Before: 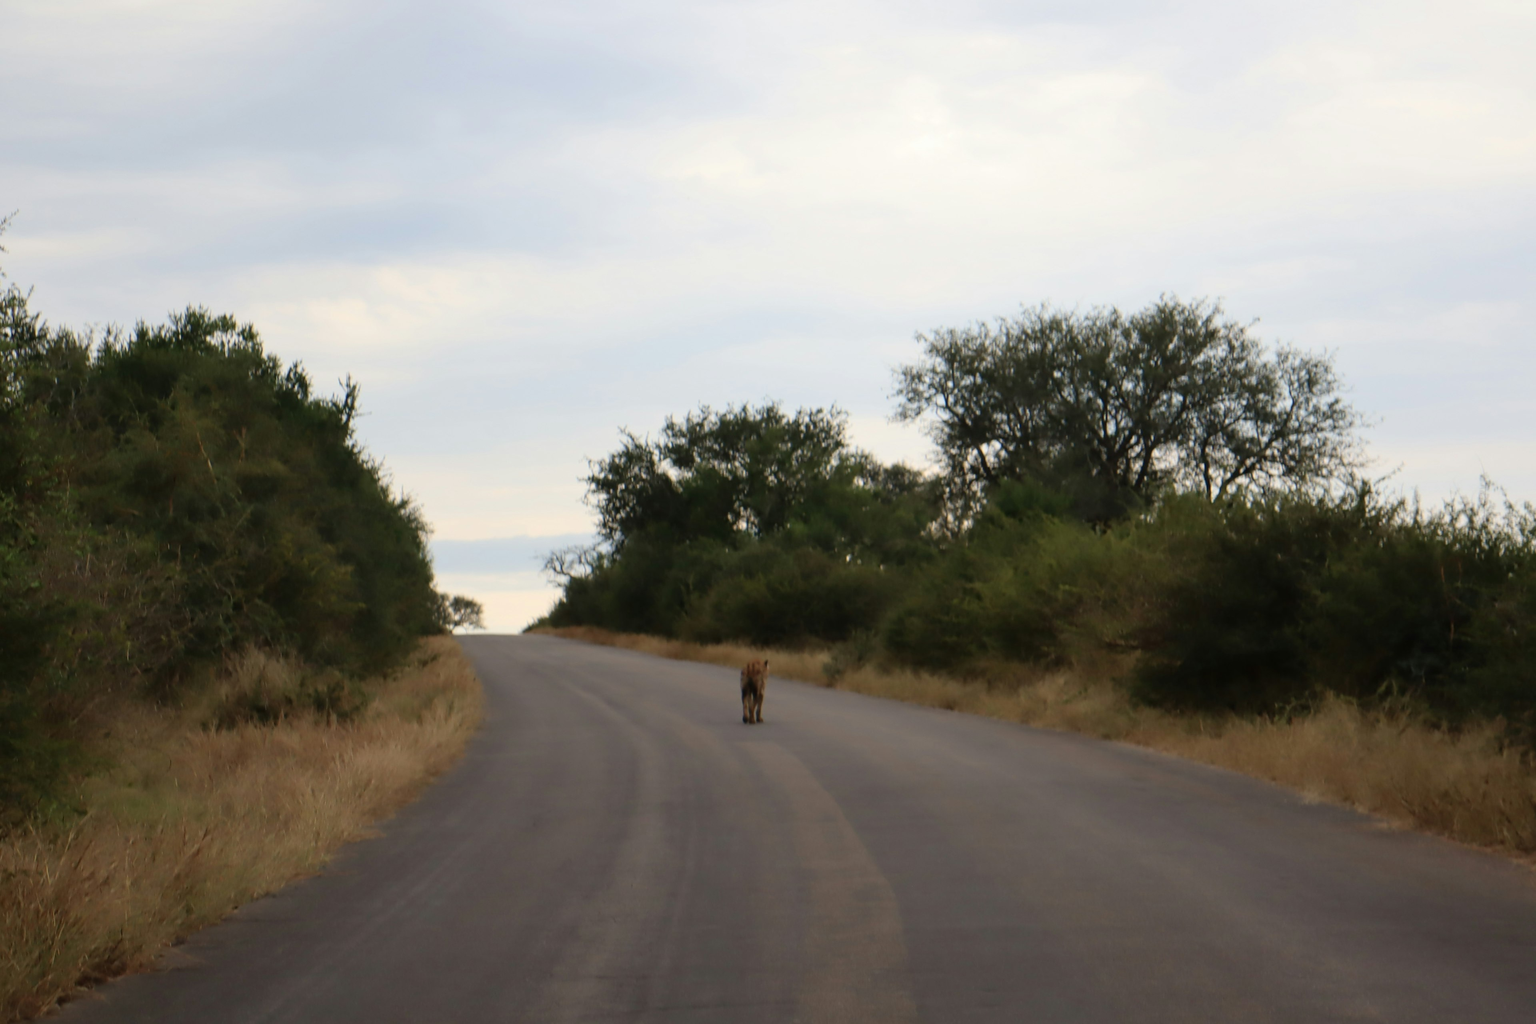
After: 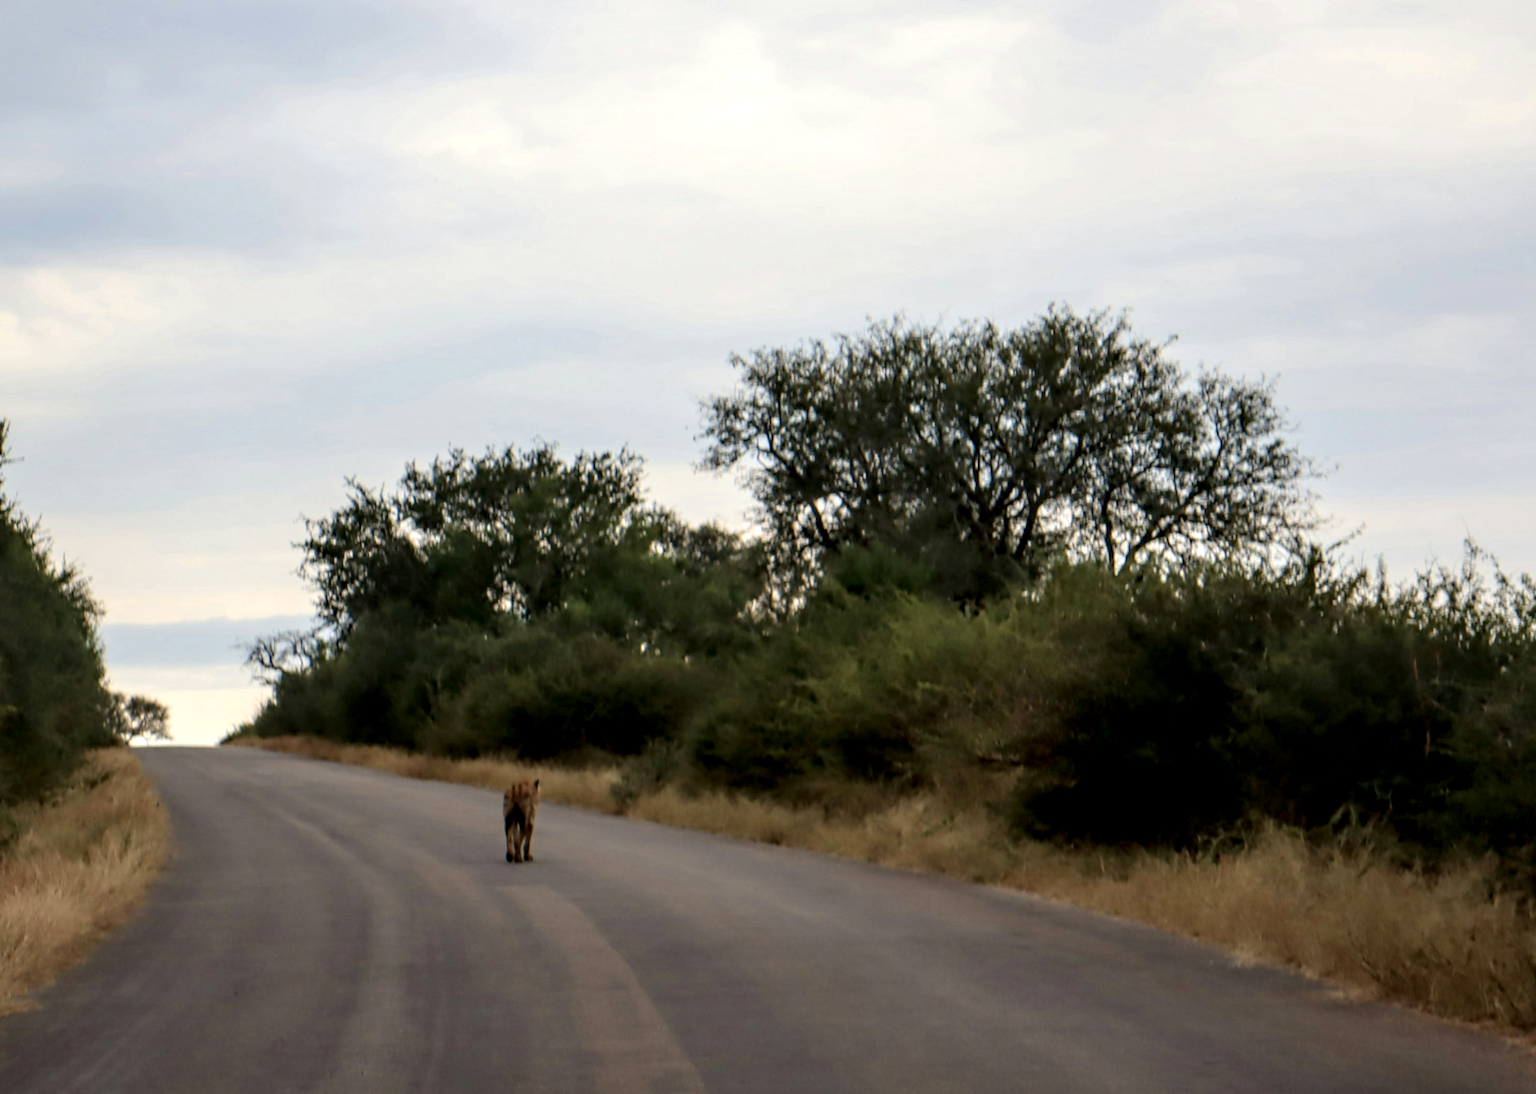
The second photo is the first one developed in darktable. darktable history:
crop: left 23.001%, top 5.889%, bottom 11.813%
local contrast: detail 160%
haze removal: compatibility mode true
